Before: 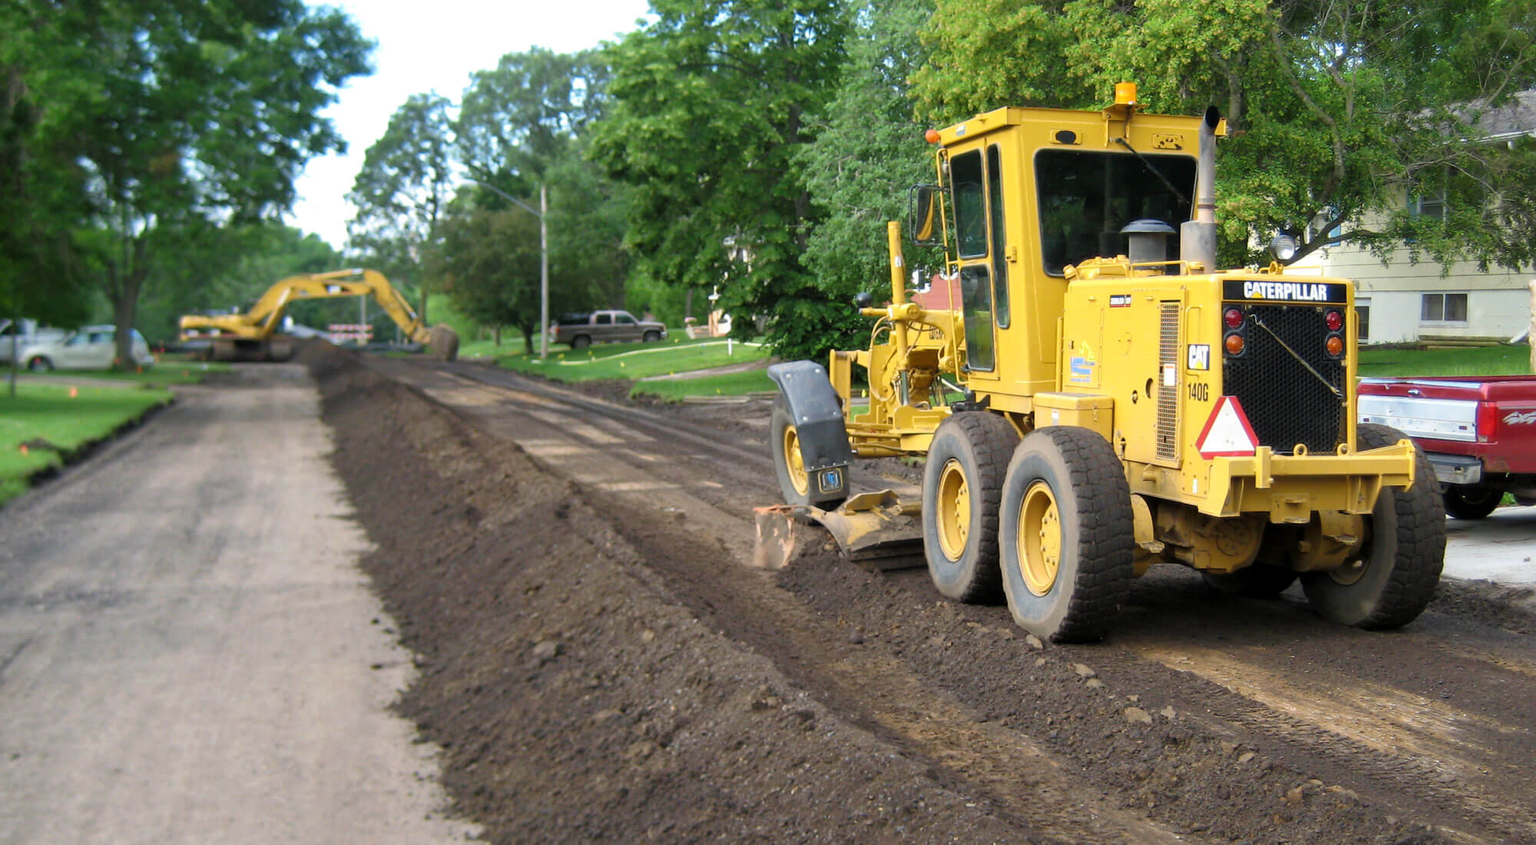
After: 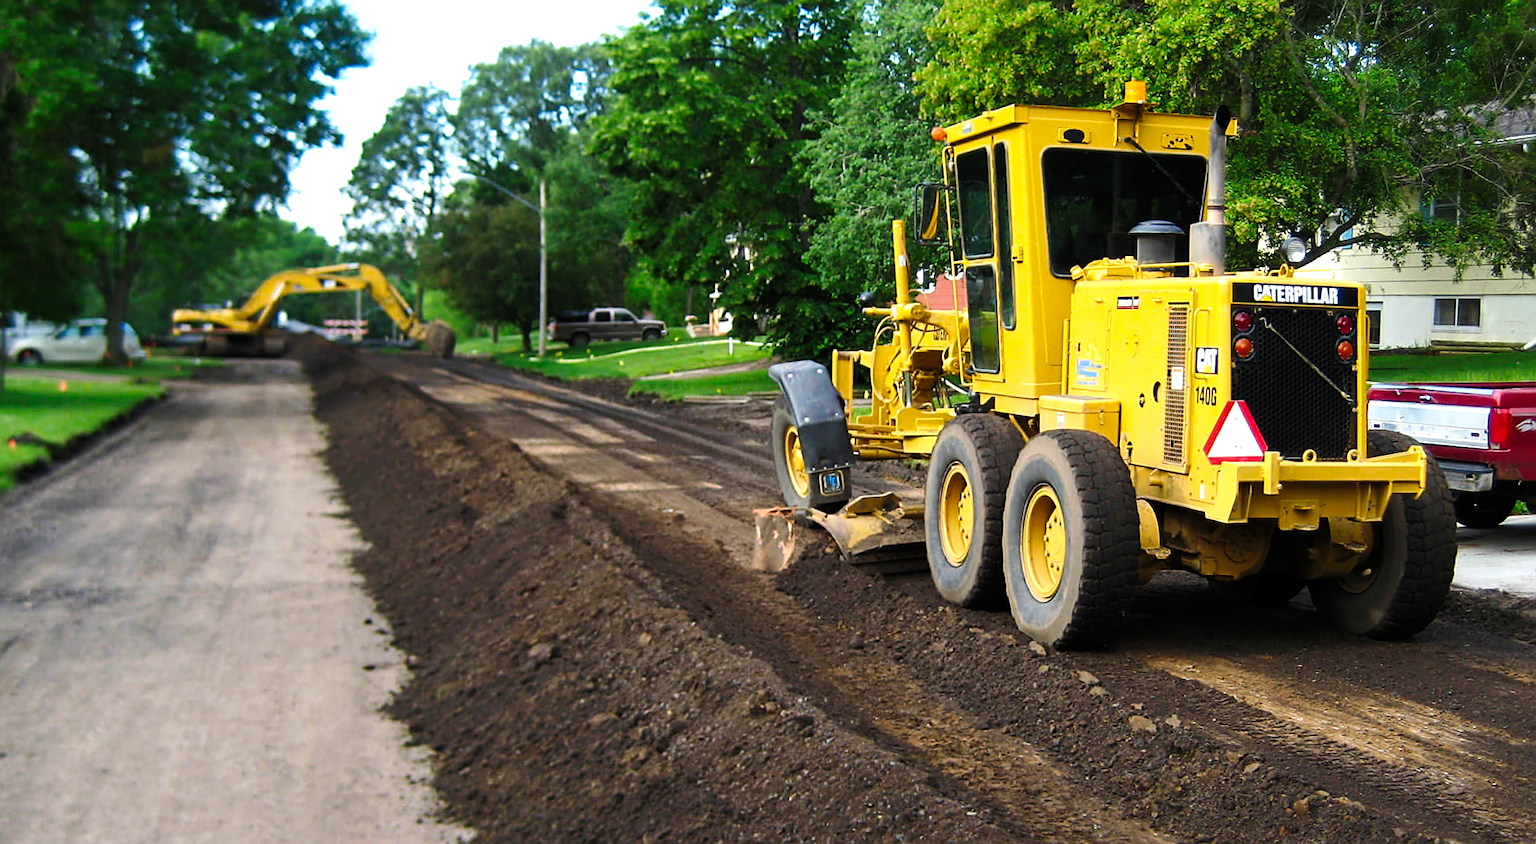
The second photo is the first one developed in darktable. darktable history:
sharpen: on, module defaults
tone curve: curves: ch0 [(0, 0) (0.003, 0.006) (0.011, 0.007) (0.025, 0.01) (0.044, 0.015) (0.069, 0.023) (0.1, 0.031) (0.136, 0.045) (0.177, 0.066) (0.224, 0.098) (0.277, 0.139) (0.335, 0.194) (0.399, 0.254) (0.468, 0.346) (0.543, 0.45) (0.623, 0.56) (0.709, 0.667) (0.801, 0.78) (0.898, 0.891) (1, 1)], preserve colors none
exposure: exposure 0.217 EV, compensate highlight preservation false
crop and rotate: angle -0.5°
